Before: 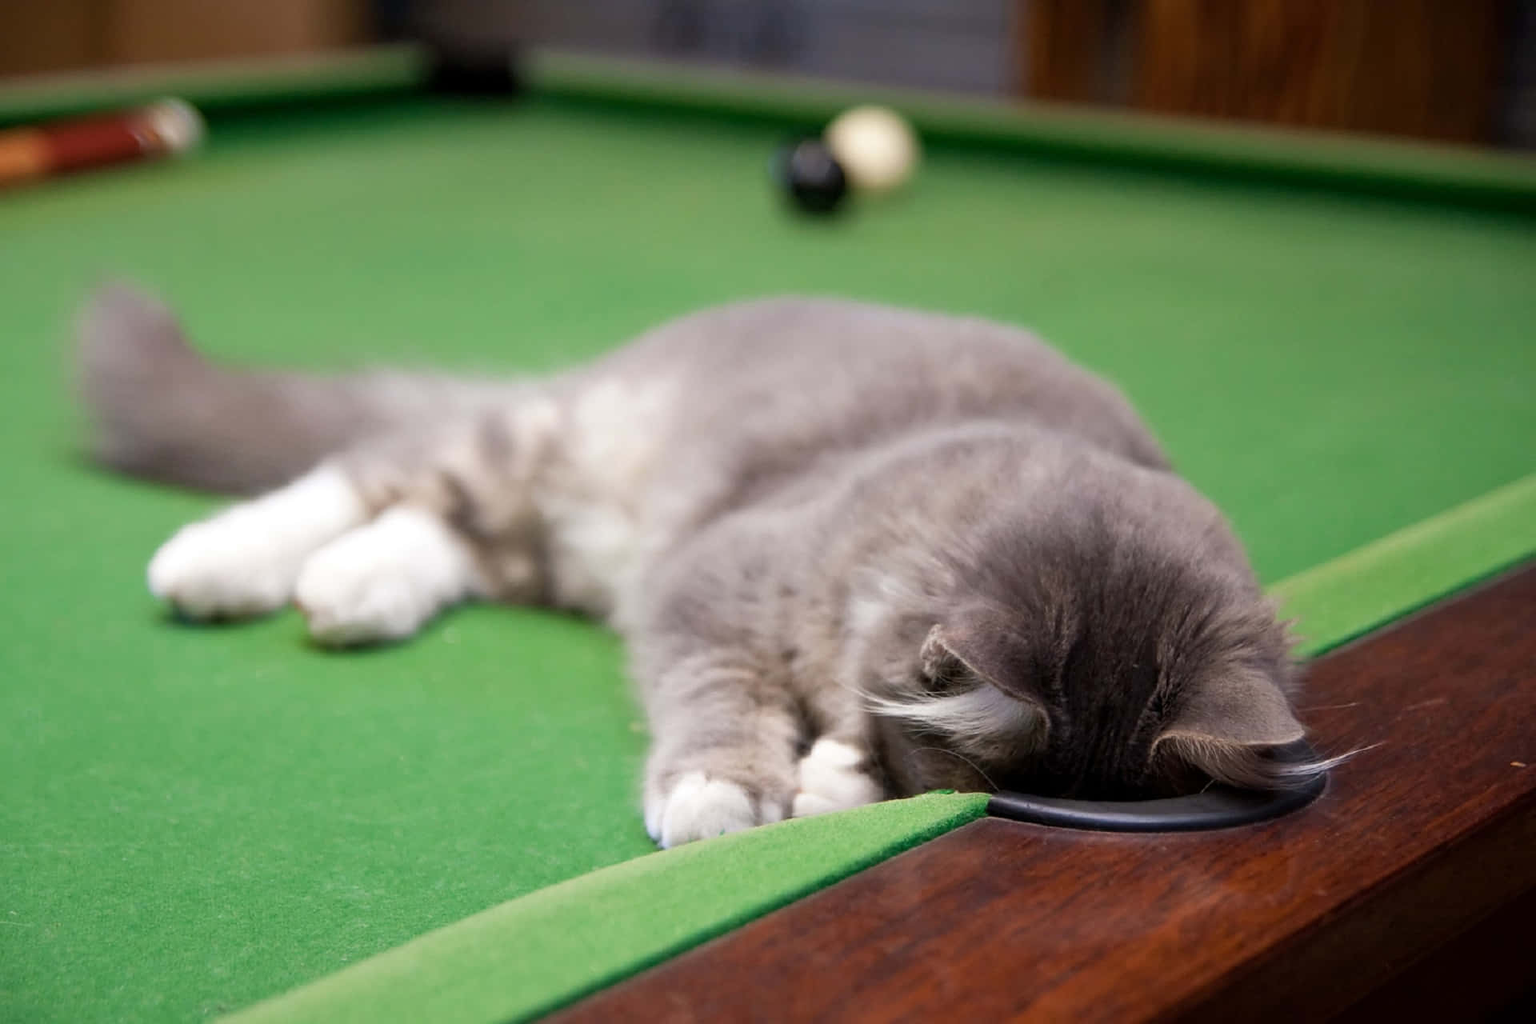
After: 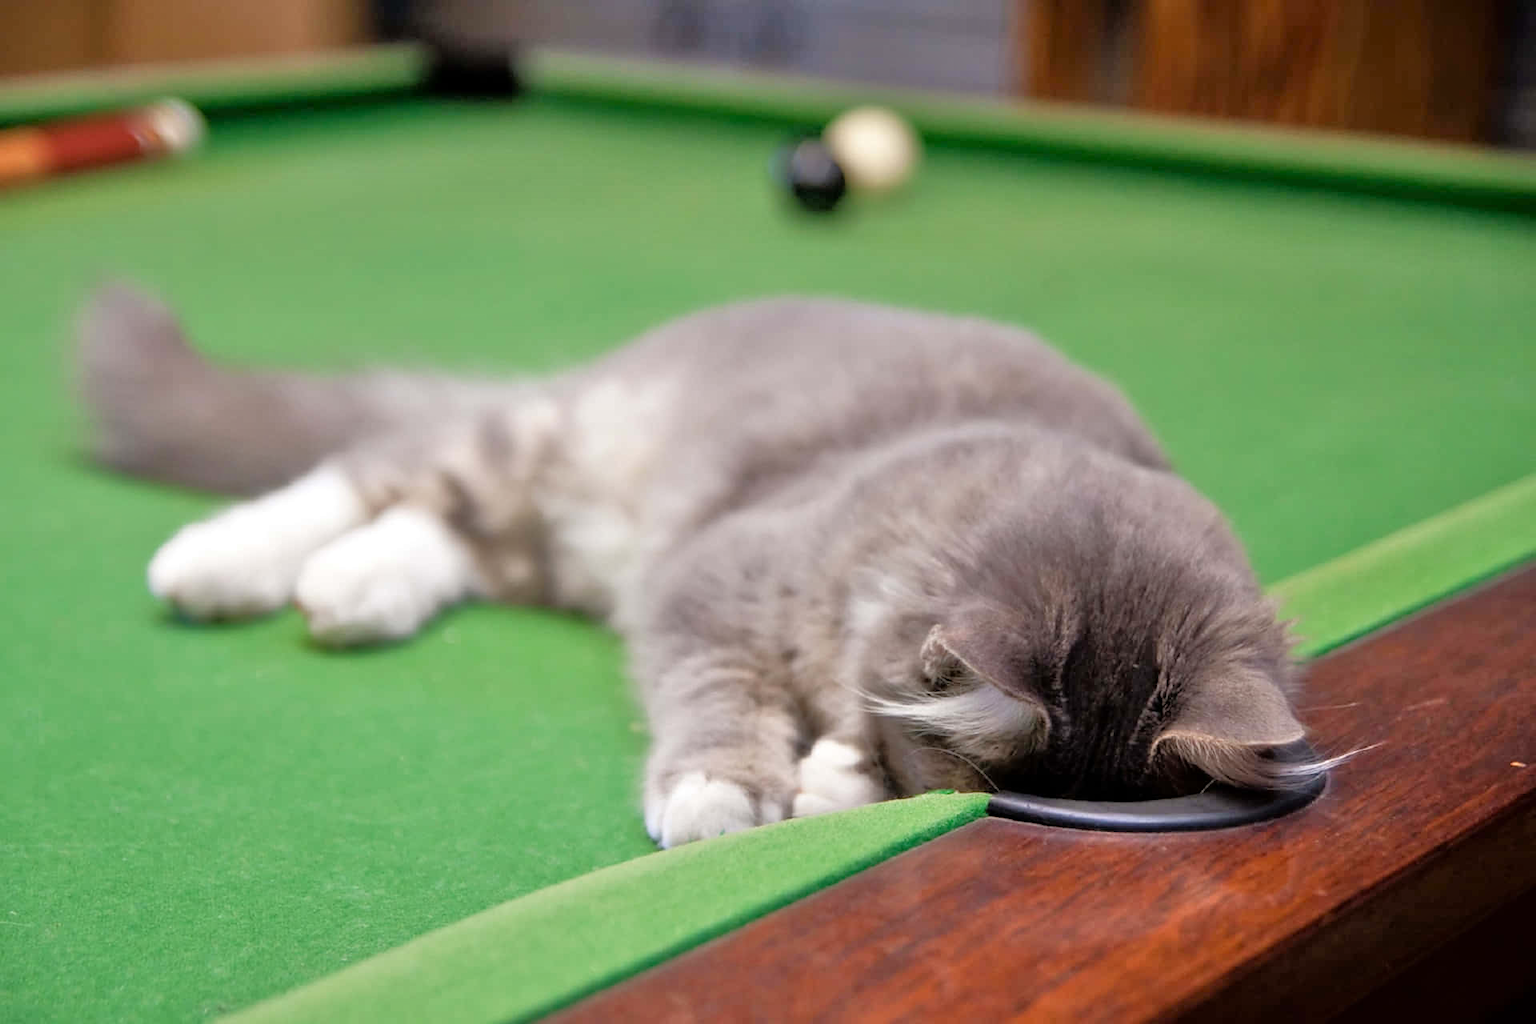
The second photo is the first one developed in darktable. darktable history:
tone equalizer: -7 EV 0.146 EV, -6 EV 0.599 EV, -5 EV 1.18 EV, -4 EV 1.37 EV, -3 EV 1.16 EV, -2 EV 0.6 EV, -1 EV 0.149 EV
